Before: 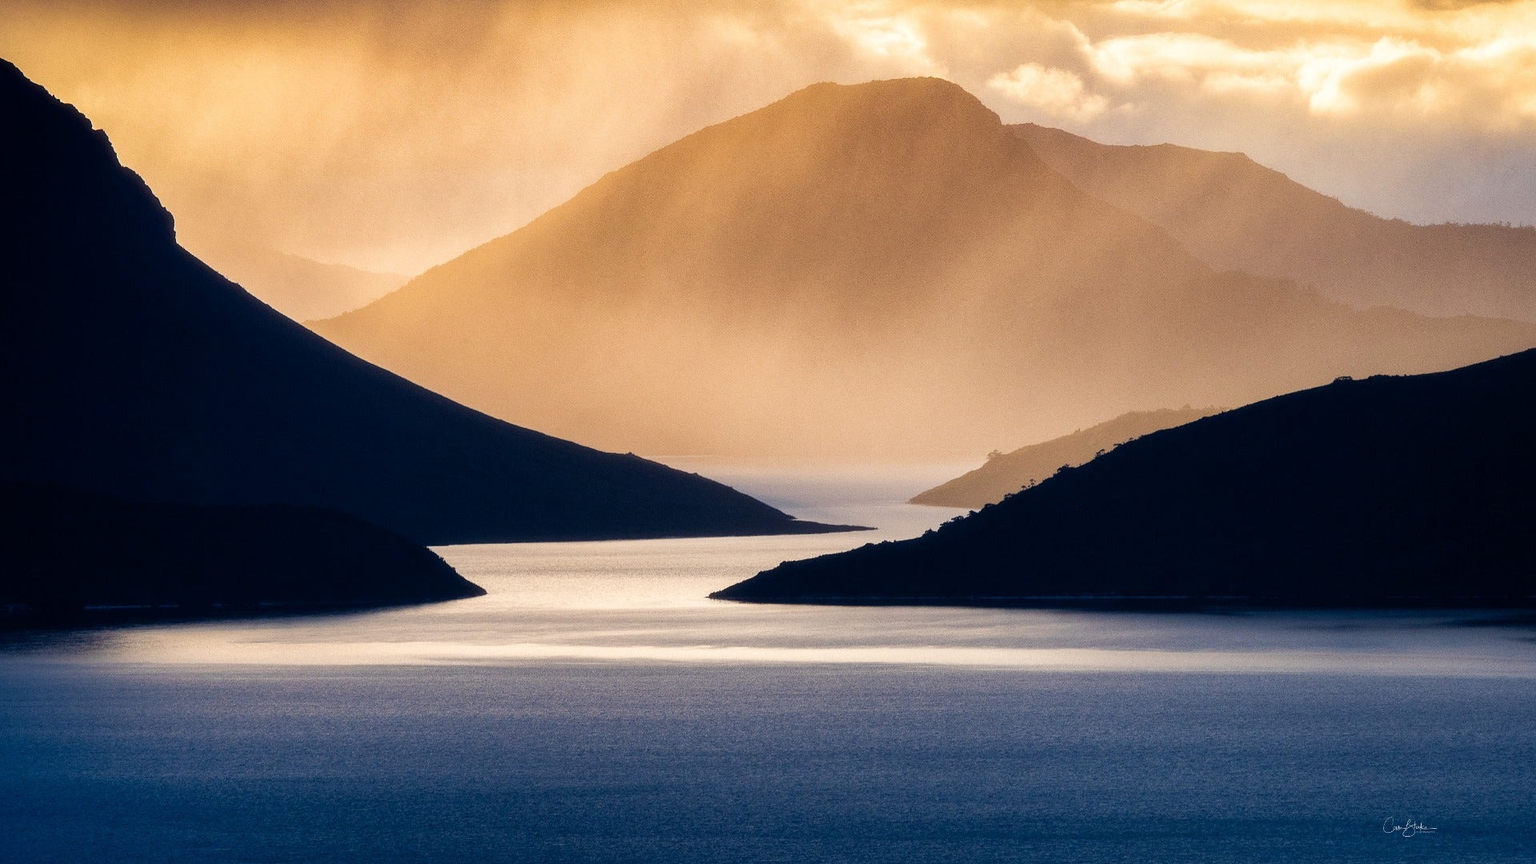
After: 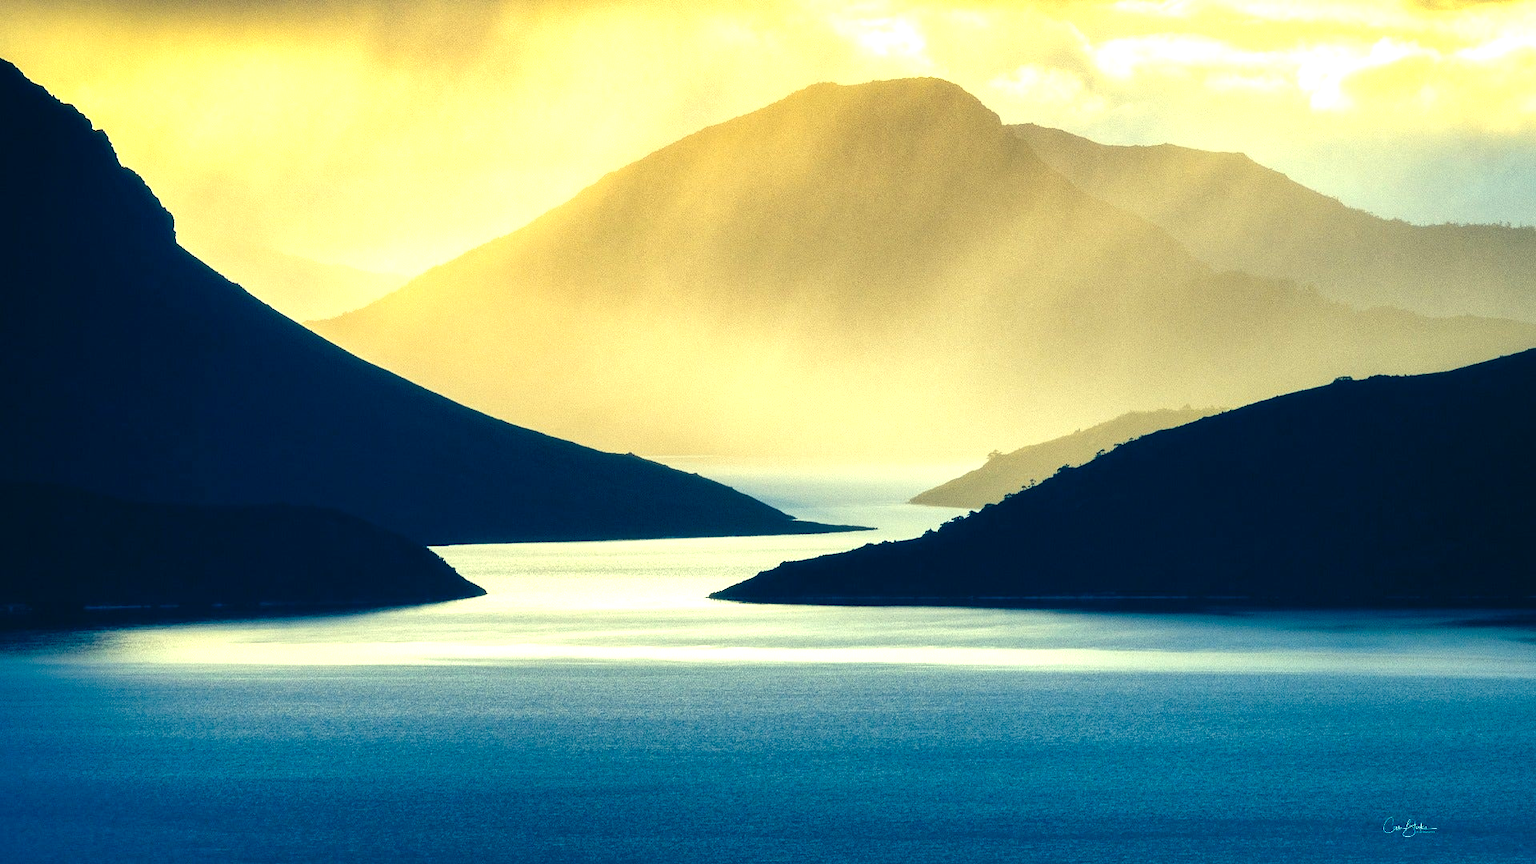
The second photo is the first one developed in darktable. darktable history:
exposure: black level correction -0.001, exposure 0.9 EV, compensate exposure bias true, compensate highlight preservation false
color correction: highlights a* -20.08, highlights b* 9.8, shadows a* -20.4, shadows b* -10.76
